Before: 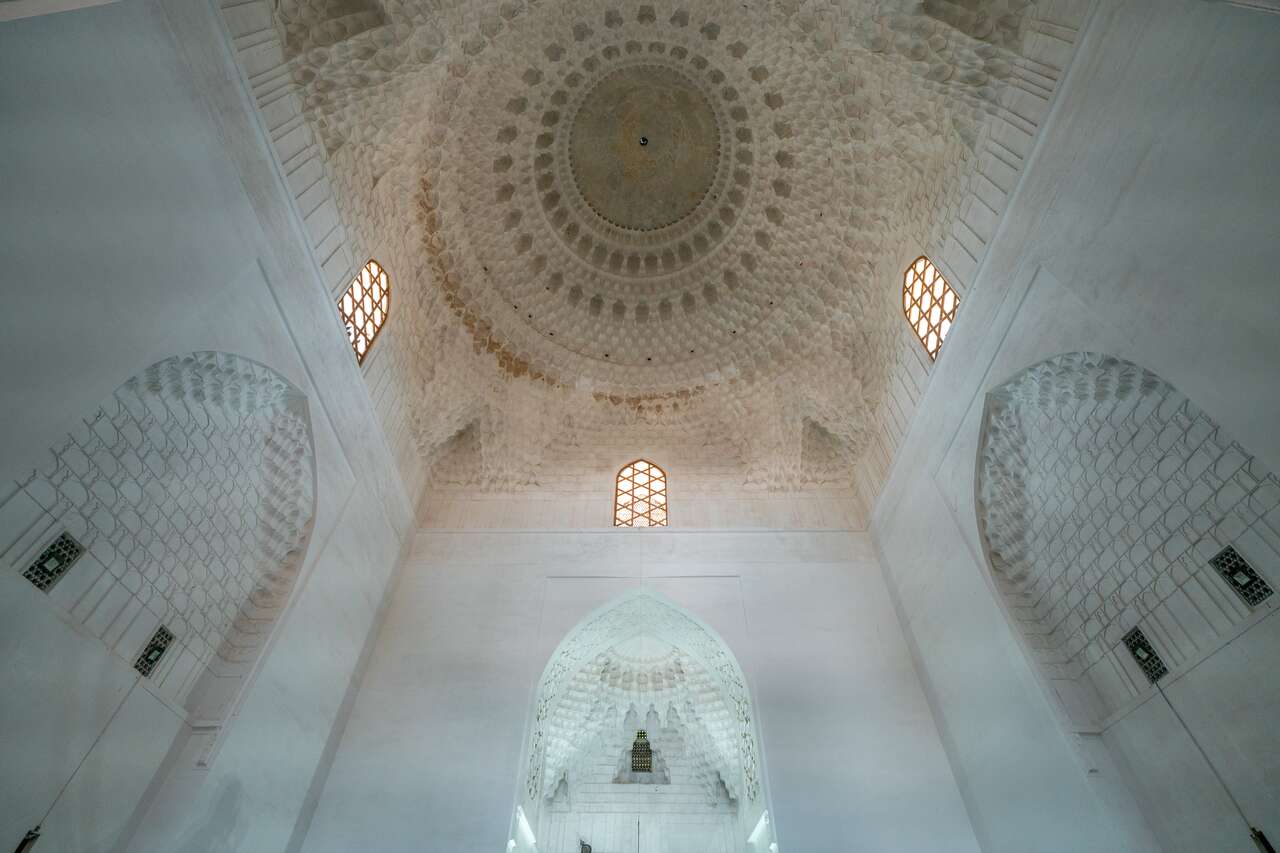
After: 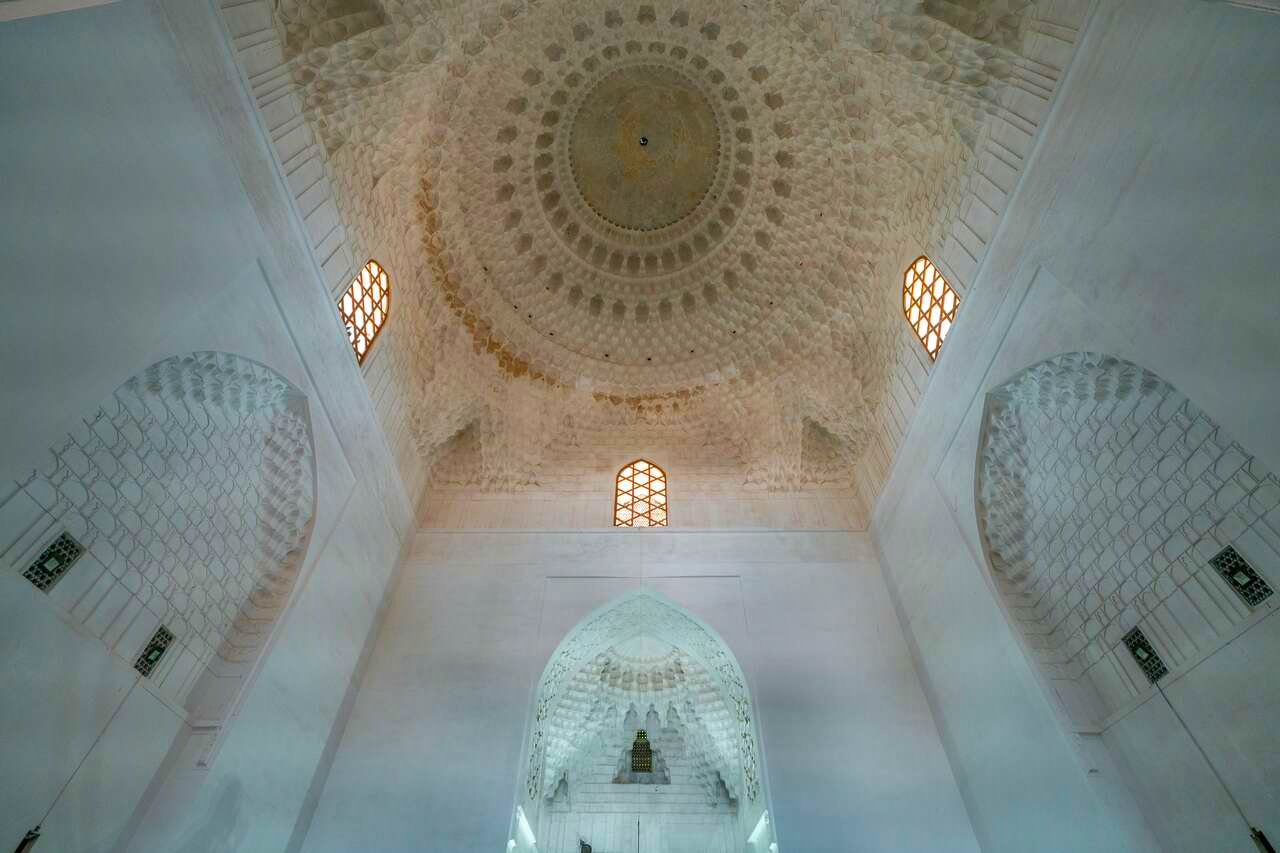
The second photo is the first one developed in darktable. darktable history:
contrast brightness saturation: saturation 0.5
shadows and highlights: shadows 75, highlights -60.85, soften with gaussian
